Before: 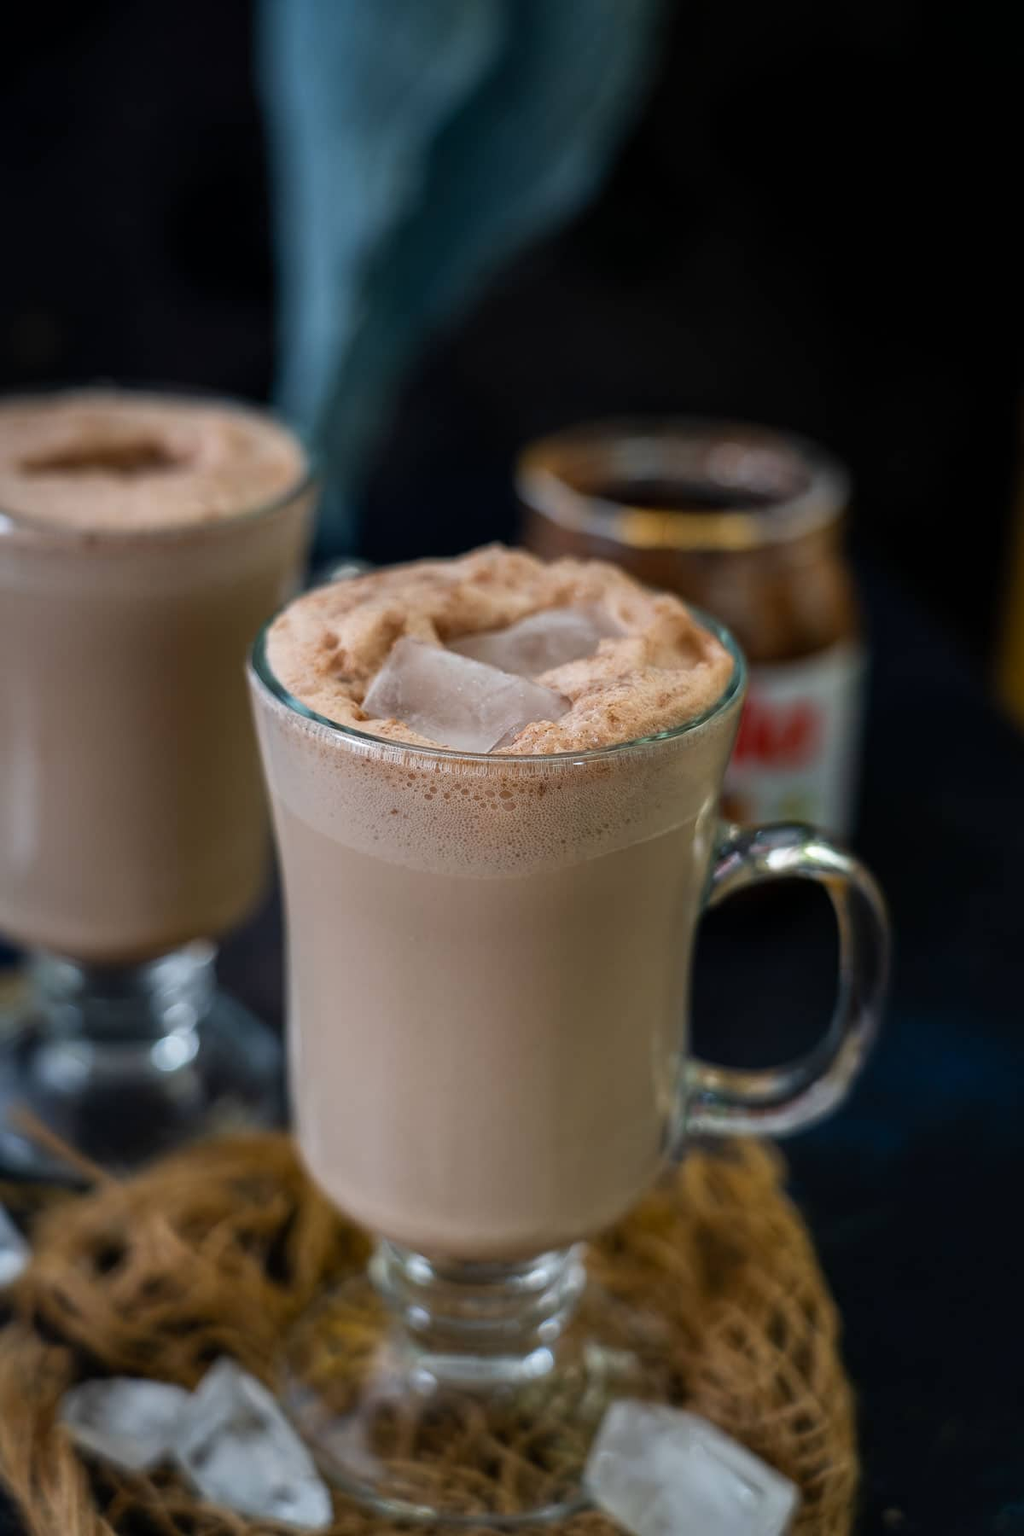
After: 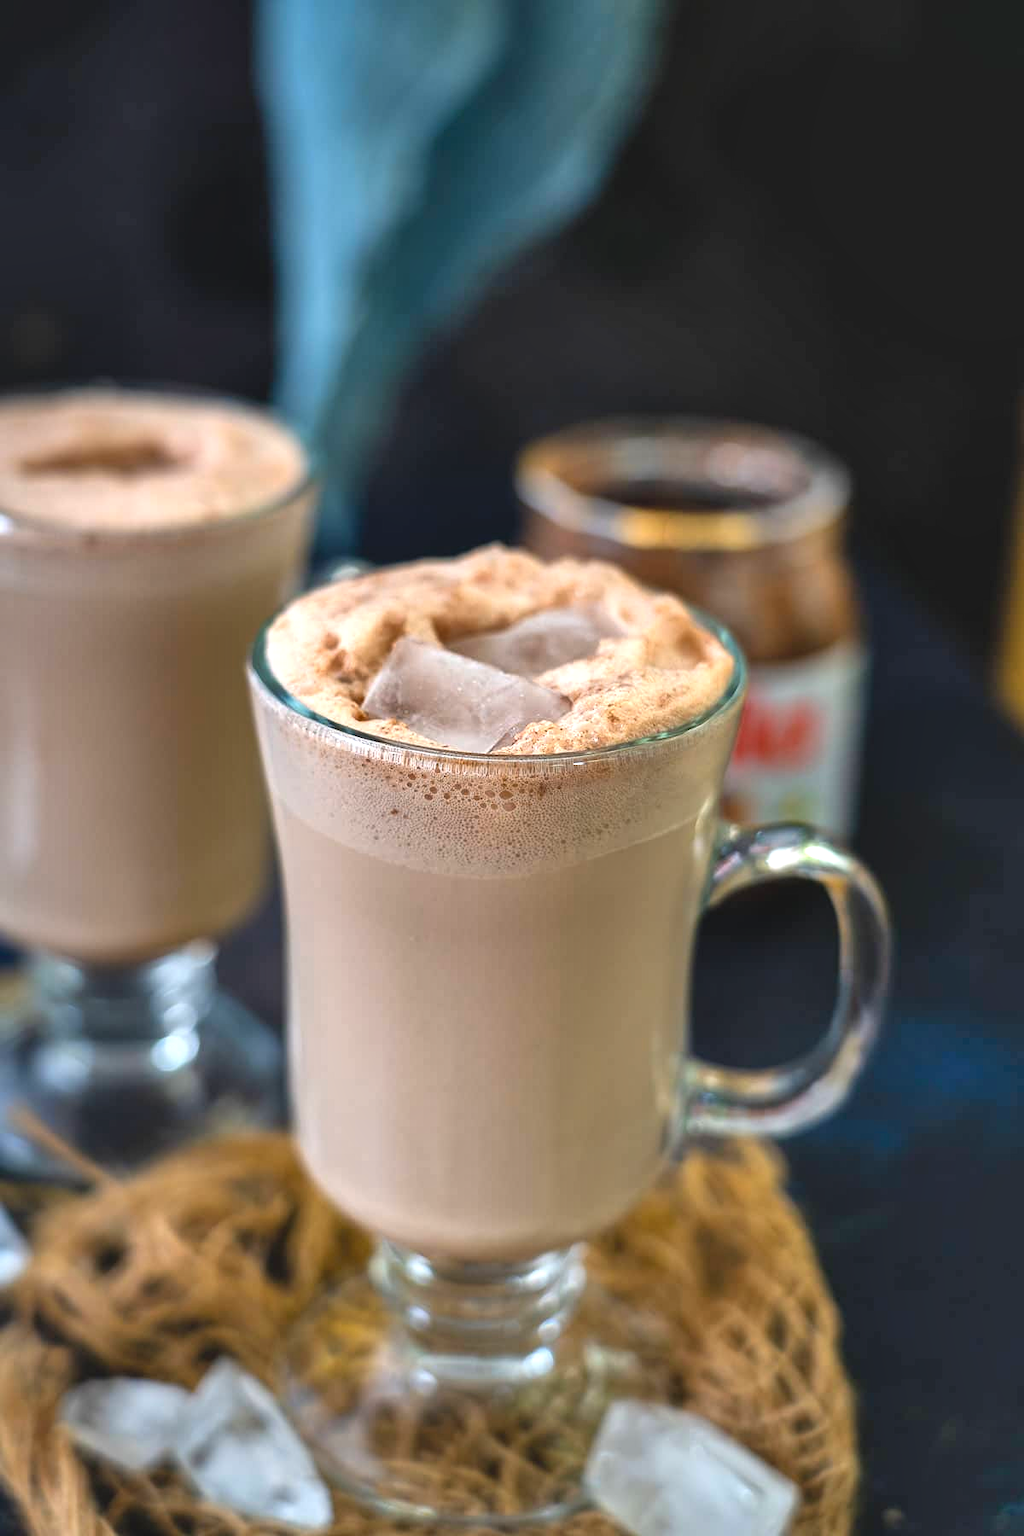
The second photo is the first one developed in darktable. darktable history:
shadows and highlights: white point adjustment -3.52, highlights -63.66, soften with gaussian
contrast brightness saturation: contrast -0.099, brightness 0.049, saturation 0.079
exposure: black level correction 0, exposure 1.104 EV, compensate highlight preservation false
color zones: curves: ch0 [(0, 0.558) (0.143, 0.559) (0.286, 0.529) (0.429, 0.505) (0.571, 0.5) (0.714, 0.5) (0.857, 0.5) (1, 0.558)]; ch1 [(0, 0.469) (0.01, 0.469) (0.12, 0.446) (0.248, 0.469) (0.5, 0.5) (0.748, 0.5) (0.99, 0.469) (1, 0.469)]
